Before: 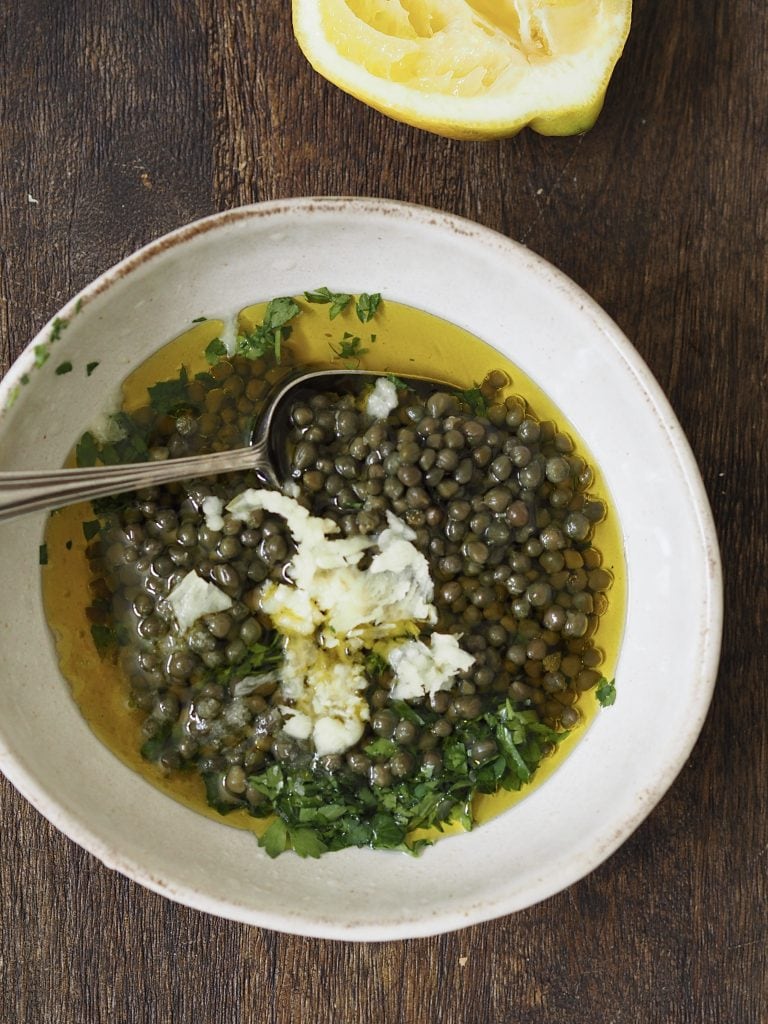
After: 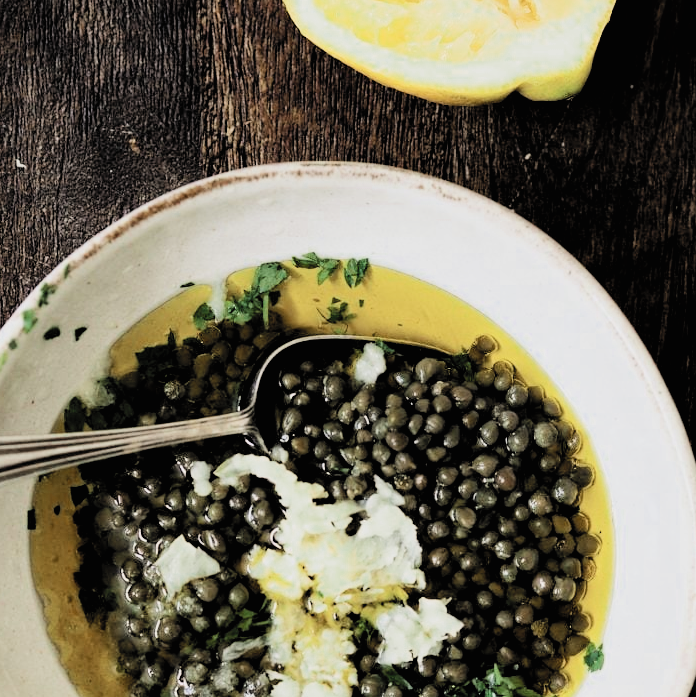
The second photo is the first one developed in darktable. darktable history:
crop: left 1.602%, top 3.441%, right 7.723%, bottom 28.493%
shadows and highlights: shadows 24.9, highlights -23.25
color zones: curves: ch0 [(0, 0.5) (0.125, 0.4) (0.25, 0.5) (0.375, 0.4) (0.5, 0.4) (0.625, 0.35) (0.75, 0.35) (0.875, 0.5)]; ch1 [(0, 0.35) (0.125, 0.45) (0.25, 0.35) (0.375, 0.35) (0.5, 0.35) (0.625, 0.35) (0.75, 0.45) (0.875, 0.35)]; ch2 [(0, 0.6) (0.125, 0.5) (0.25, 0.5) (0.375, 0.6) (0.5, 0.6) (0.625, 0.5) (0.75, 0.5) (0.875, 0.5)]
tone equalizer: edges refinement/feathering 500, mask exposure compensation -1.57 EV, preserve details guided filter
filmic rgb: black relative exposure -2.89 EV, white relative exposure 4.56 EV, hardness 1.74, contrast 1.243
contrast brightness saturation: contrast 0.244, brightness 0.255, saturation 0.391
exposure: black level correction 0.002, compensate highlight preservation false
